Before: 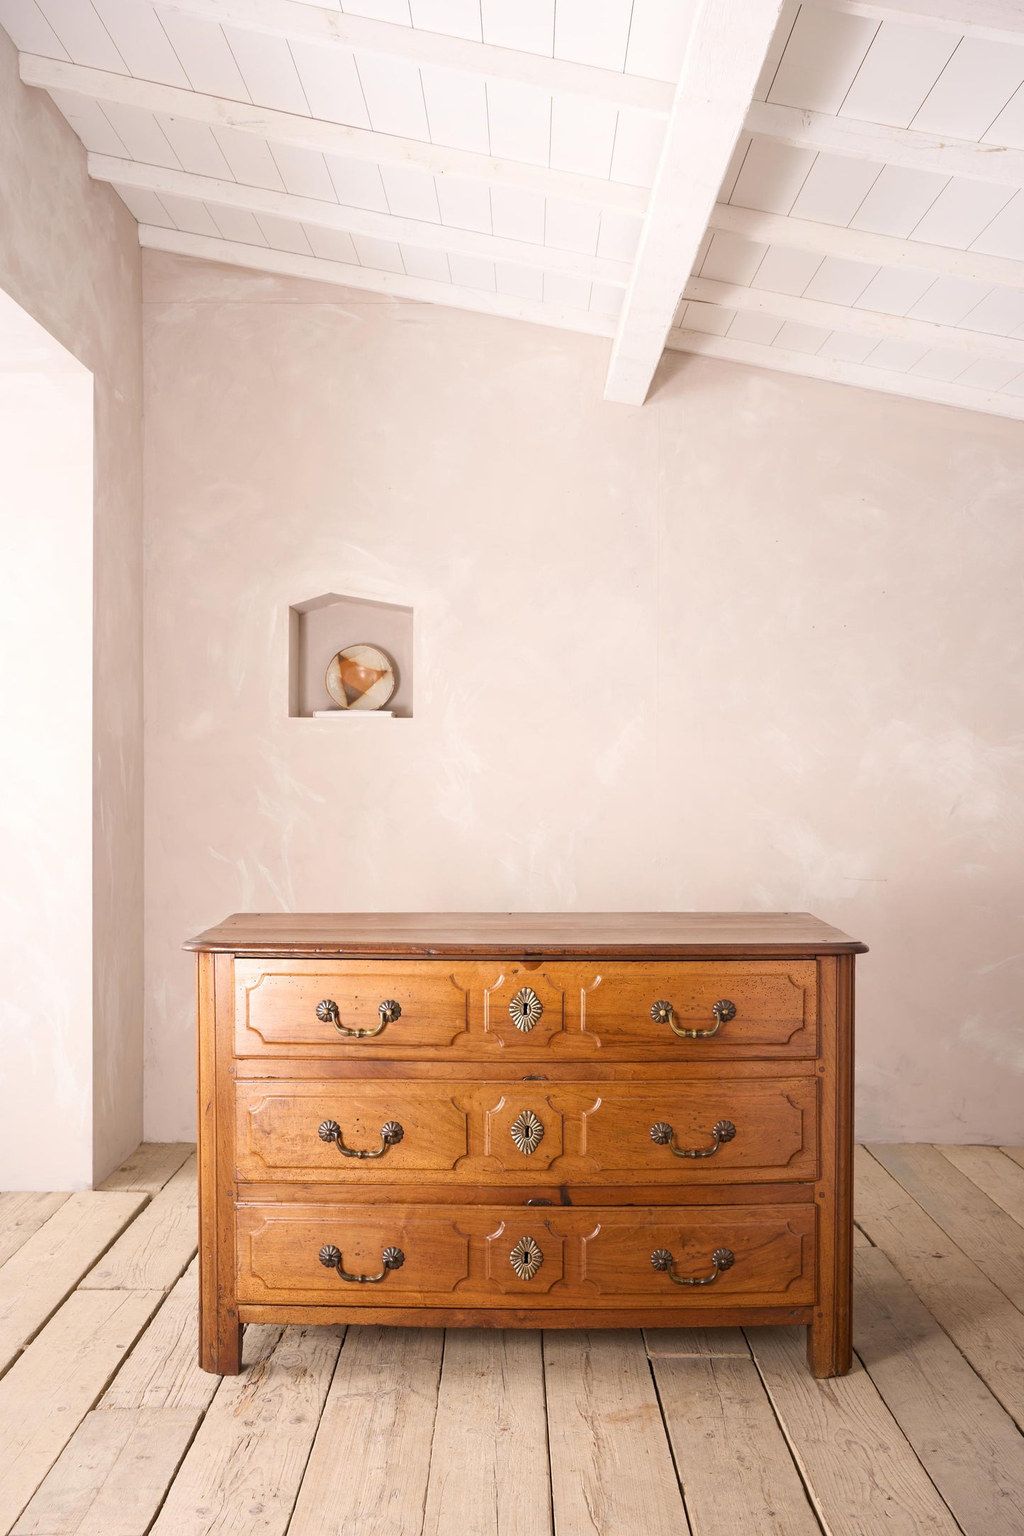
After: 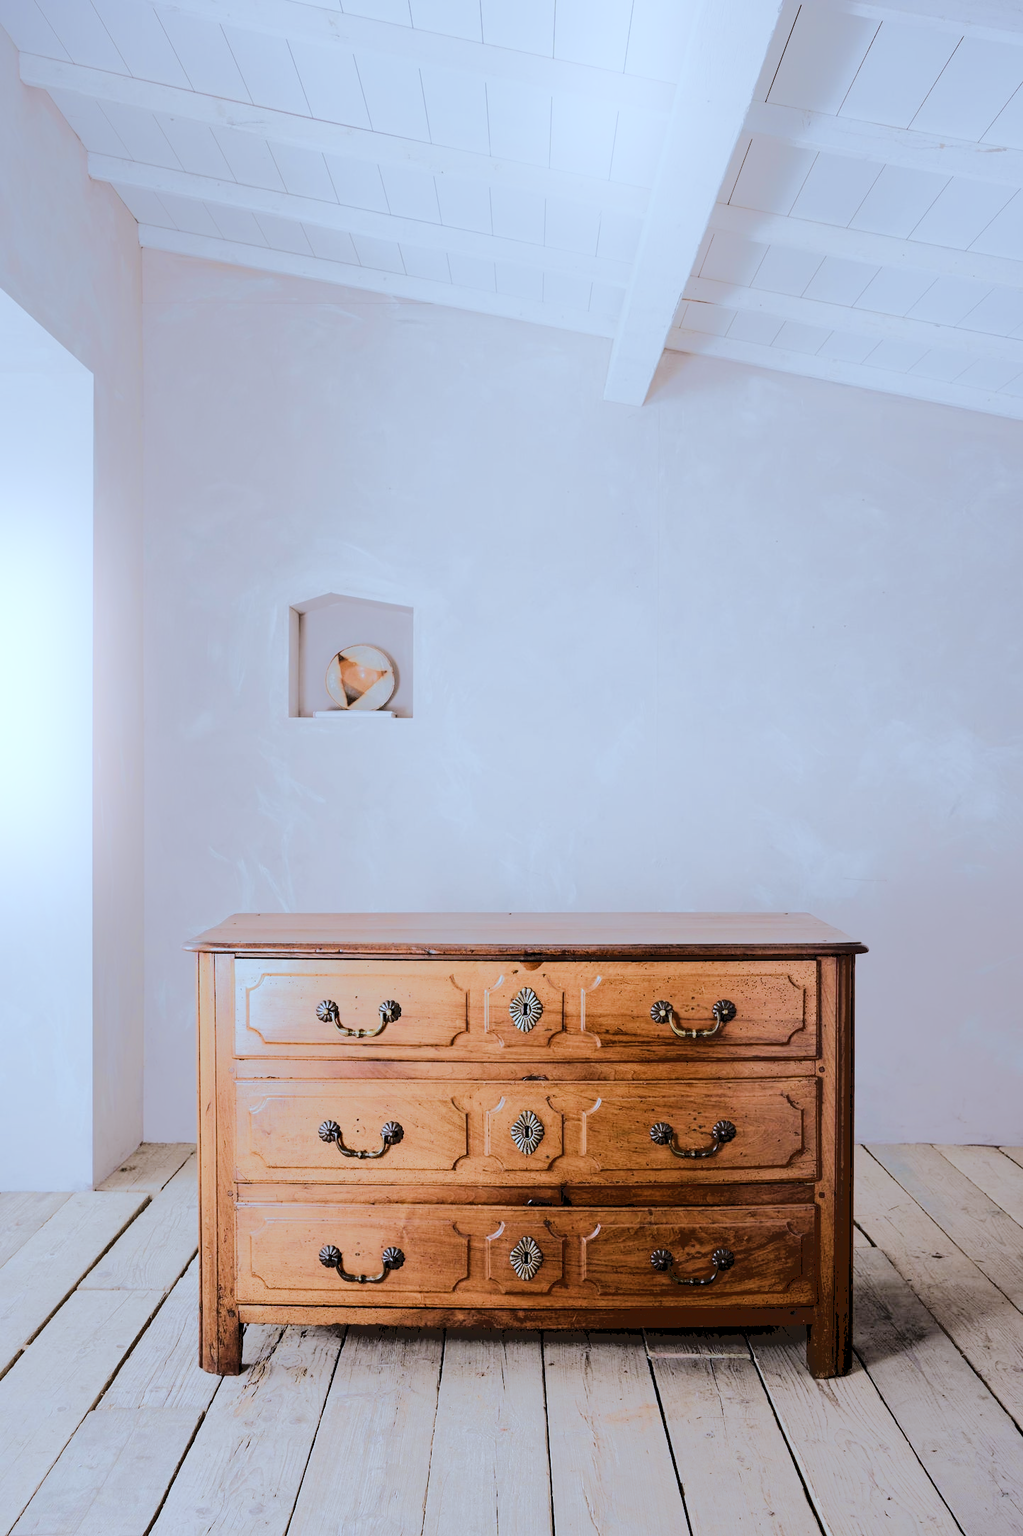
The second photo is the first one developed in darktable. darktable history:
base curve: curves: ch0 [(0.065, 0.026) (0.236, 0.358) (0.53, 0.546) (0.777, 0.841) (0.924, 0.992)], preserve colors average RGB
exposure: black level correction 0.056, exposure -0.039 EV
white balance: red 0.926, green 1.003, blue 1.133
filmic rgb: middle gray luminance 21.73%, black relative exposure -14 EV, white relative exposure 2.96 EV, target black luminance 0%, hardness 8.81, latitude 59.69%, contrast 1.208, highlights saturation mix 5%, shadows ↔ highlights balance 41.6%
rgb levels: preserve colors sum RGB, levels [[0.038, 0.433, 0.934], [0, 0.5, 1], [0, 0.5, 1]]
bloom: size 16%, threshold 98%, strength 20%
color correction: highlights a* -4.18, highlights b* -10.81
